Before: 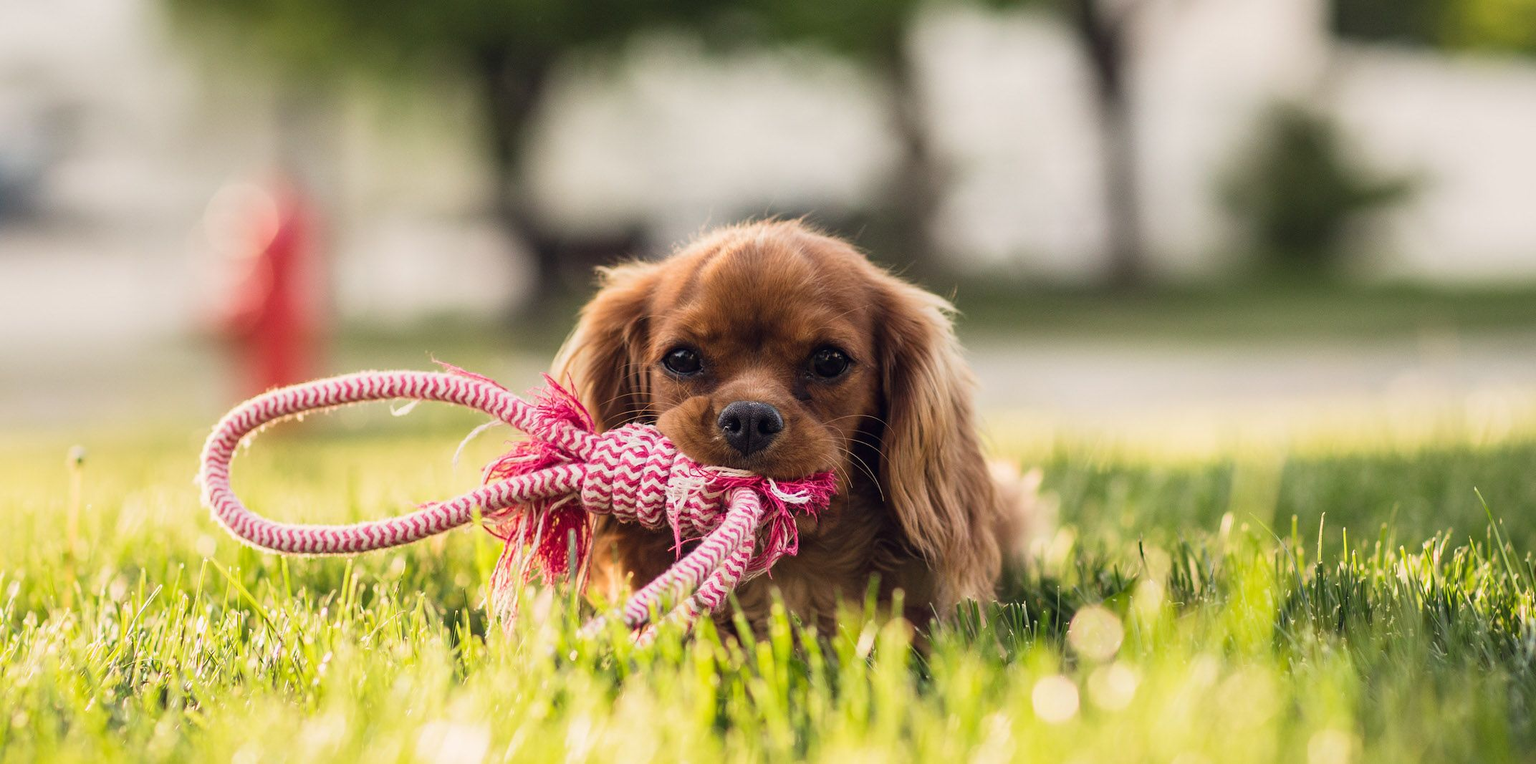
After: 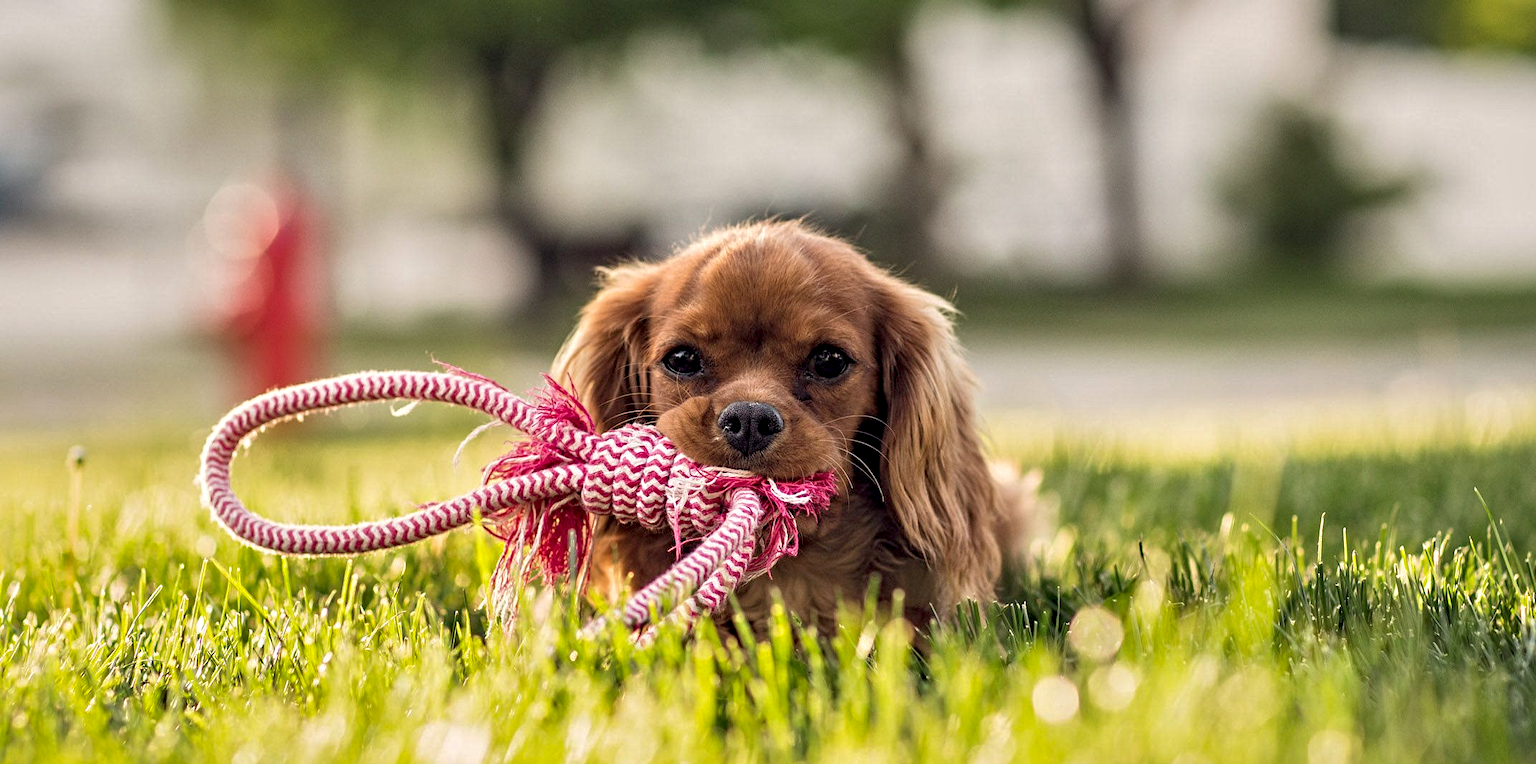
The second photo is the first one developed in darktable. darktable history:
contrast equalizer: octaves 7, y [[0.506, 0.531, 0.562, 0.606, 0.638, 0.669], [0.5 ×6], [0.5 ×6], [0 ×6], [0 ×6]]
shadows and highlights: on, module defaults
